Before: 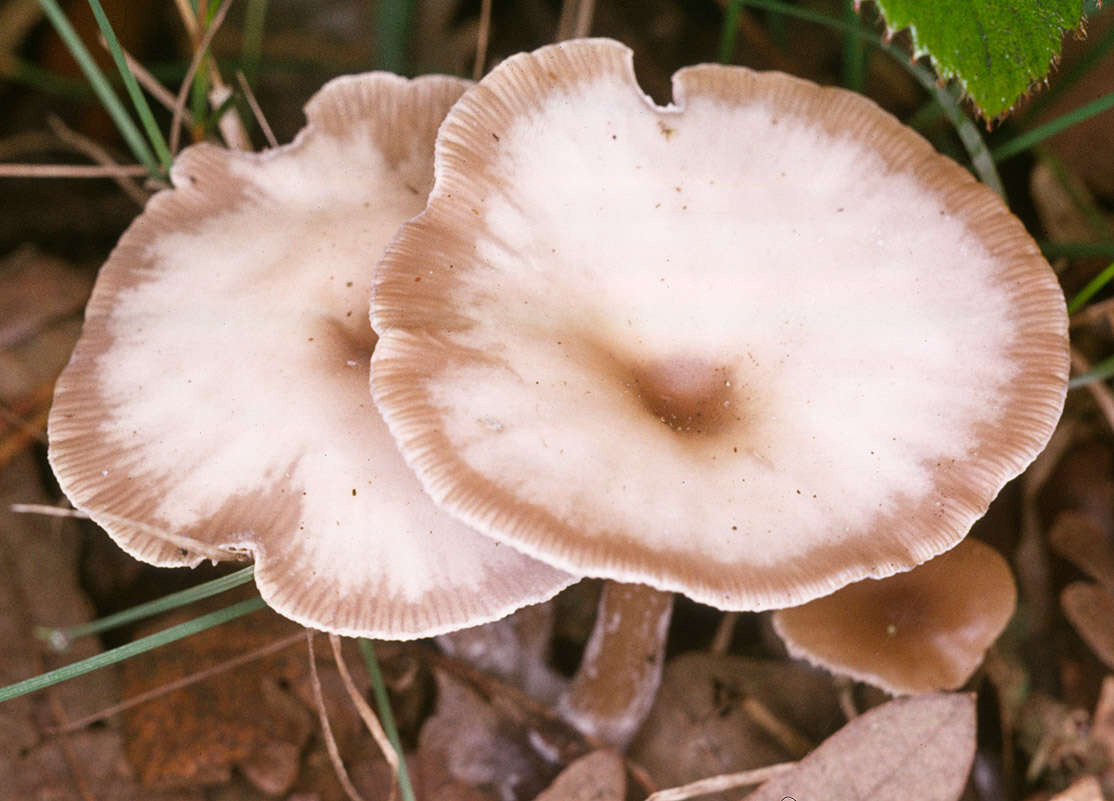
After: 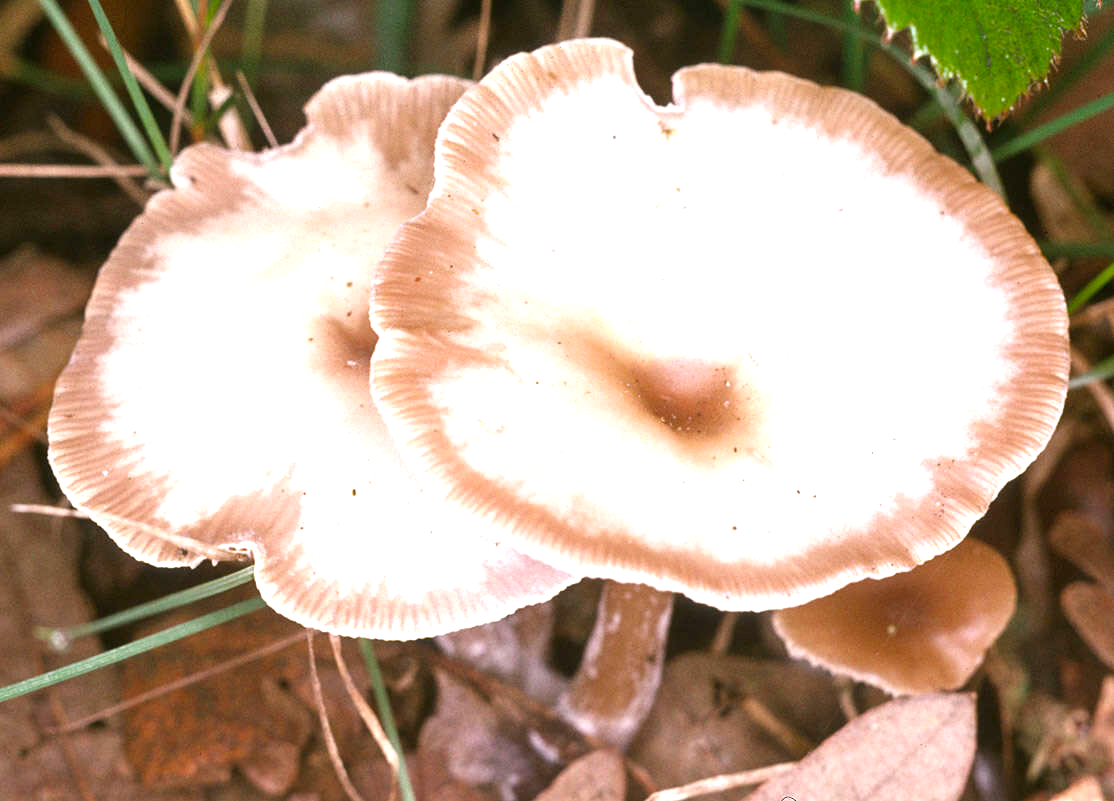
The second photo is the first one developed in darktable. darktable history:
color zones: curves: ch0 [(0, 0.444) (0.143, 0.442) (0.286, 0.441) (0.429, 0.441) (0.571, 0.441) (0.714, 0.441) (0.857, 0.442) (1, 0.444)]
exposure: exposure 1.001 EV, compensate highlight preservation false
